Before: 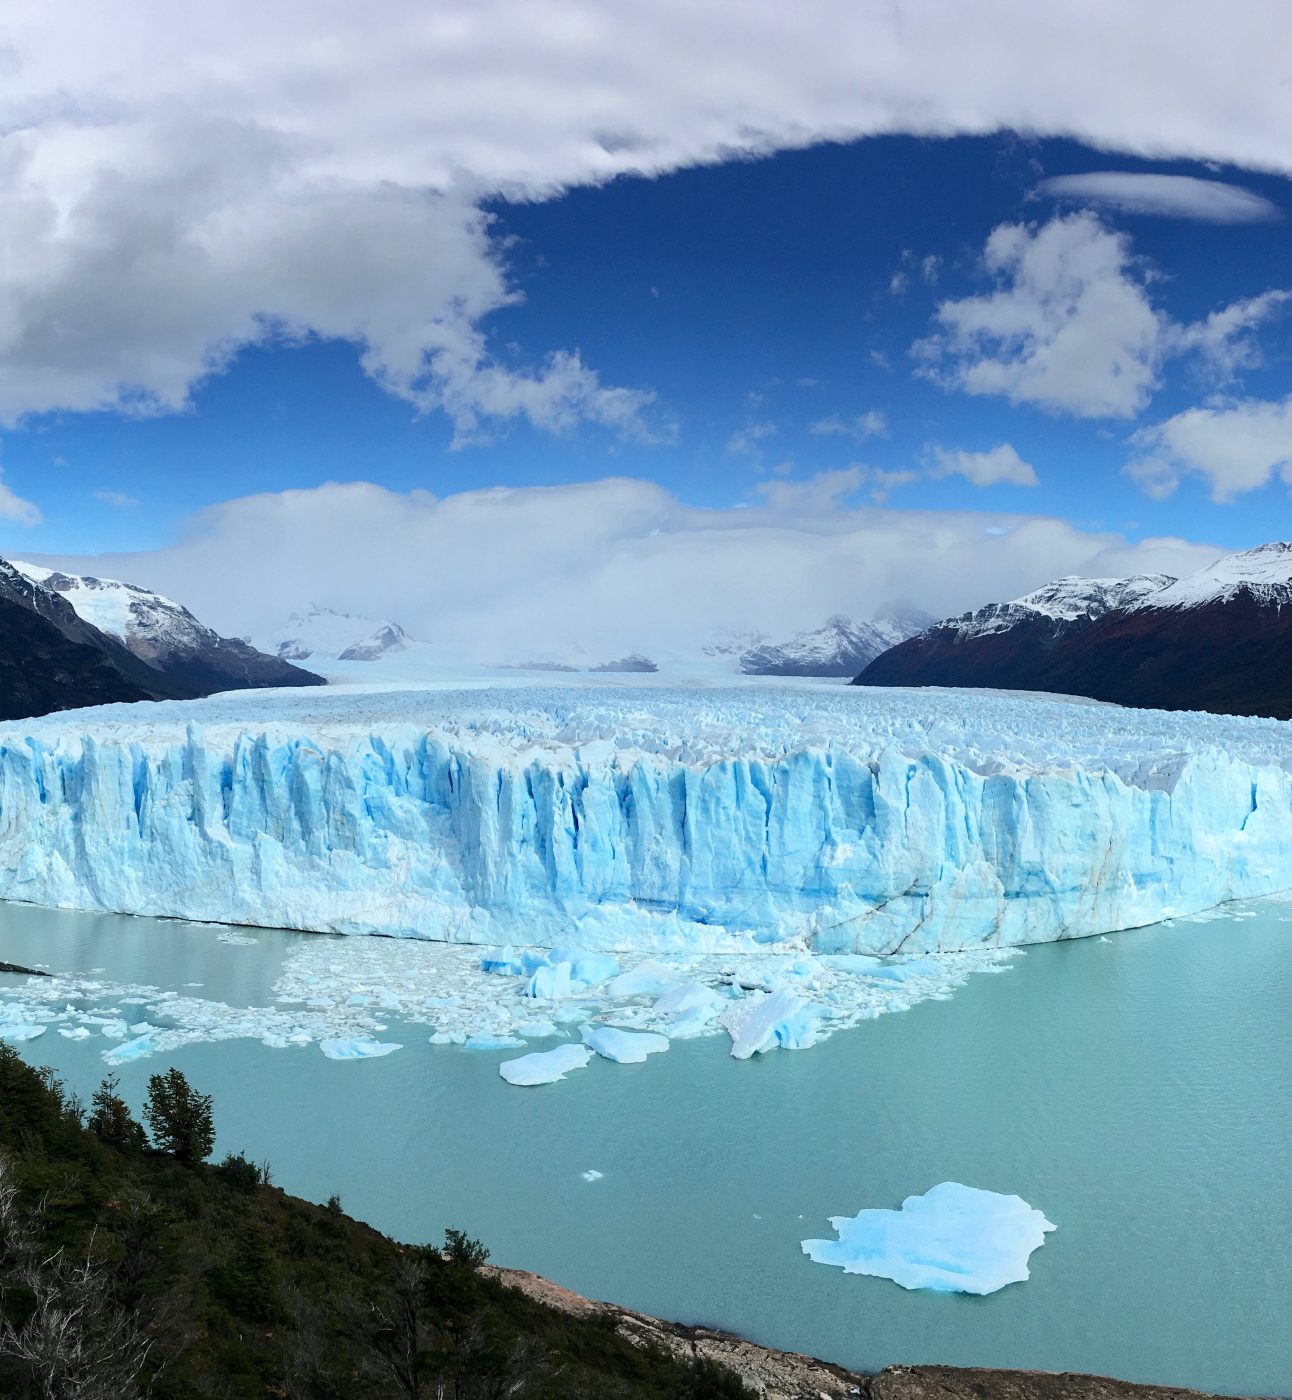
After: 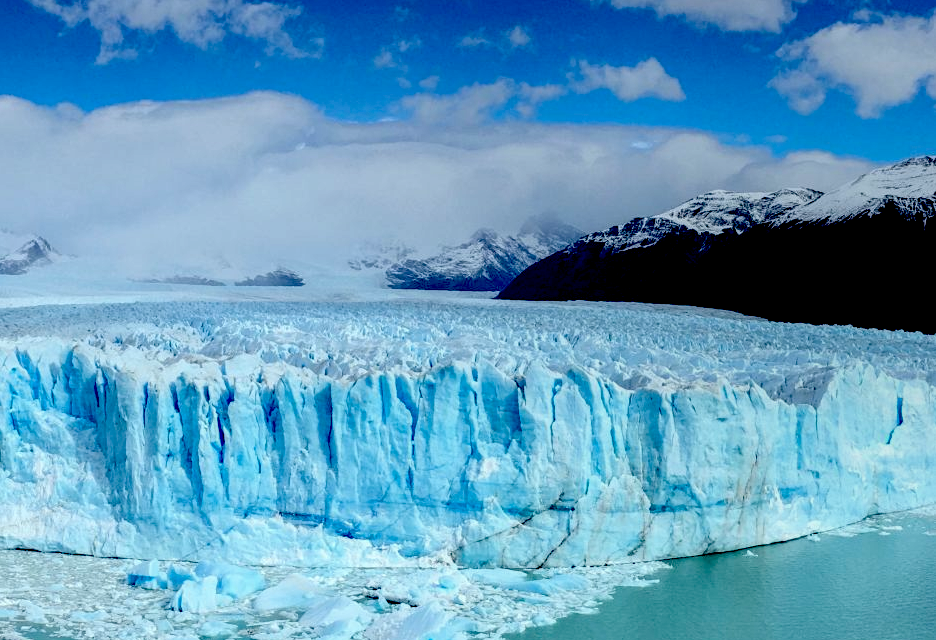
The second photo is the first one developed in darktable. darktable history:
local contrast: on, module defaults
crop and rotate: left 27.479%, top 27.629%, bottom 26.647%
exposure: black level correction 0.099, exposure -0.088 EV, compensate highlight preservation false
